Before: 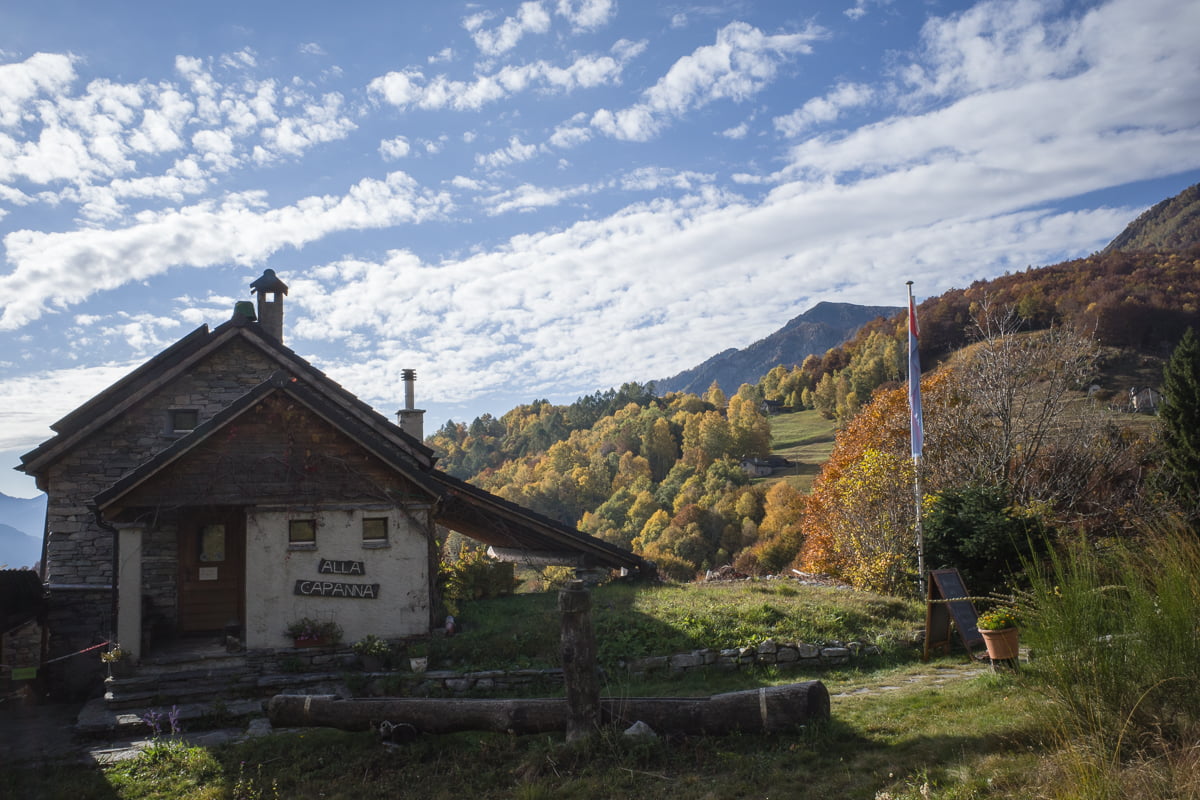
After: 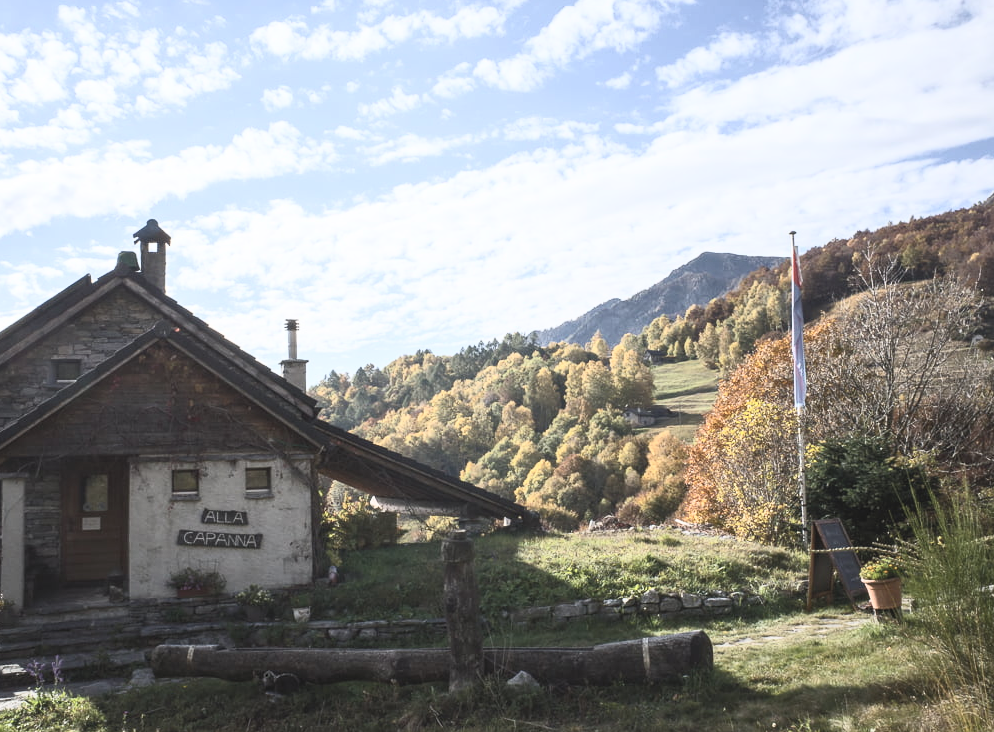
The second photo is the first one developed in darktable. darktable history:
crop: left 9.807%, top 6.259%, right 7.334%, bottom 2.177%
contrast brightness saturation: contrast 0.43, brightness 0.56, saturation -0.19
